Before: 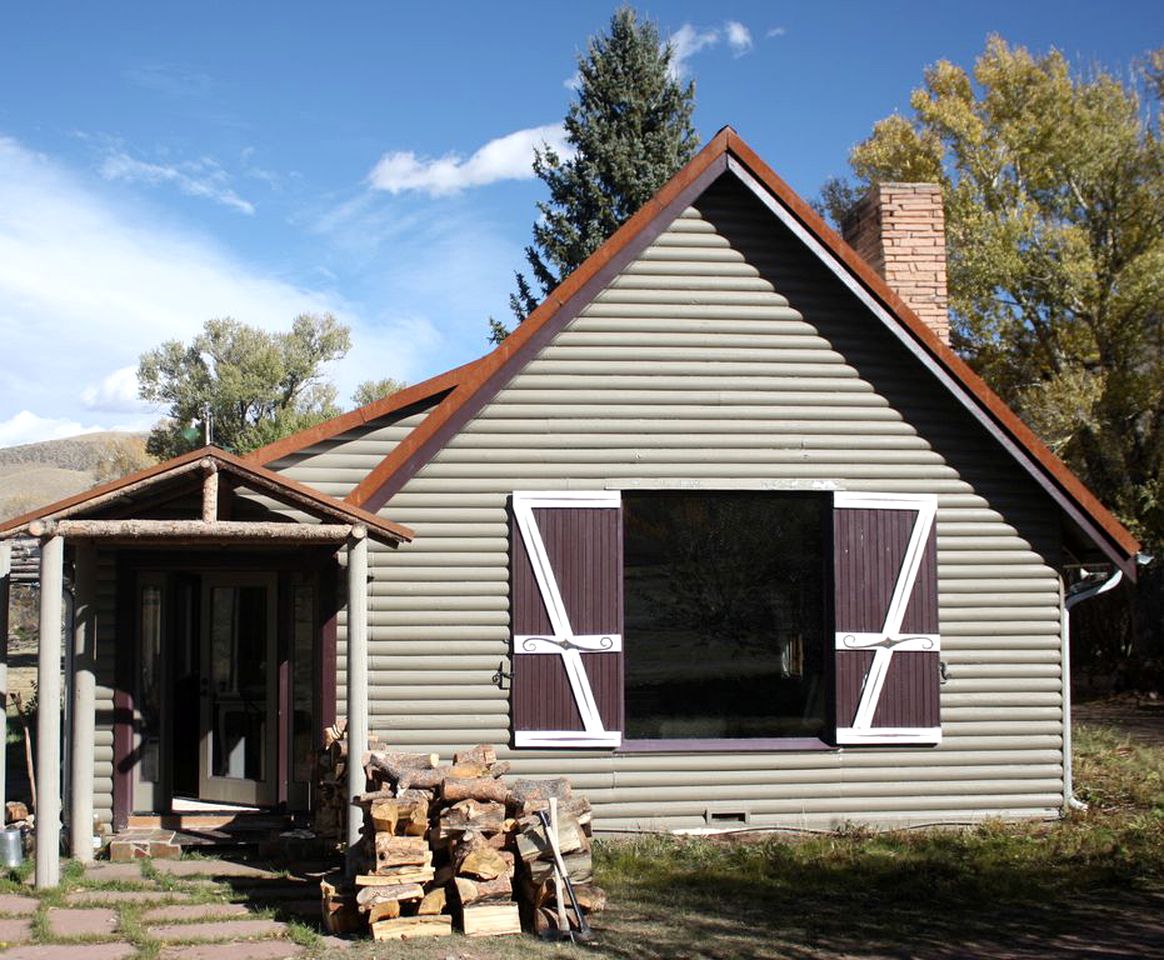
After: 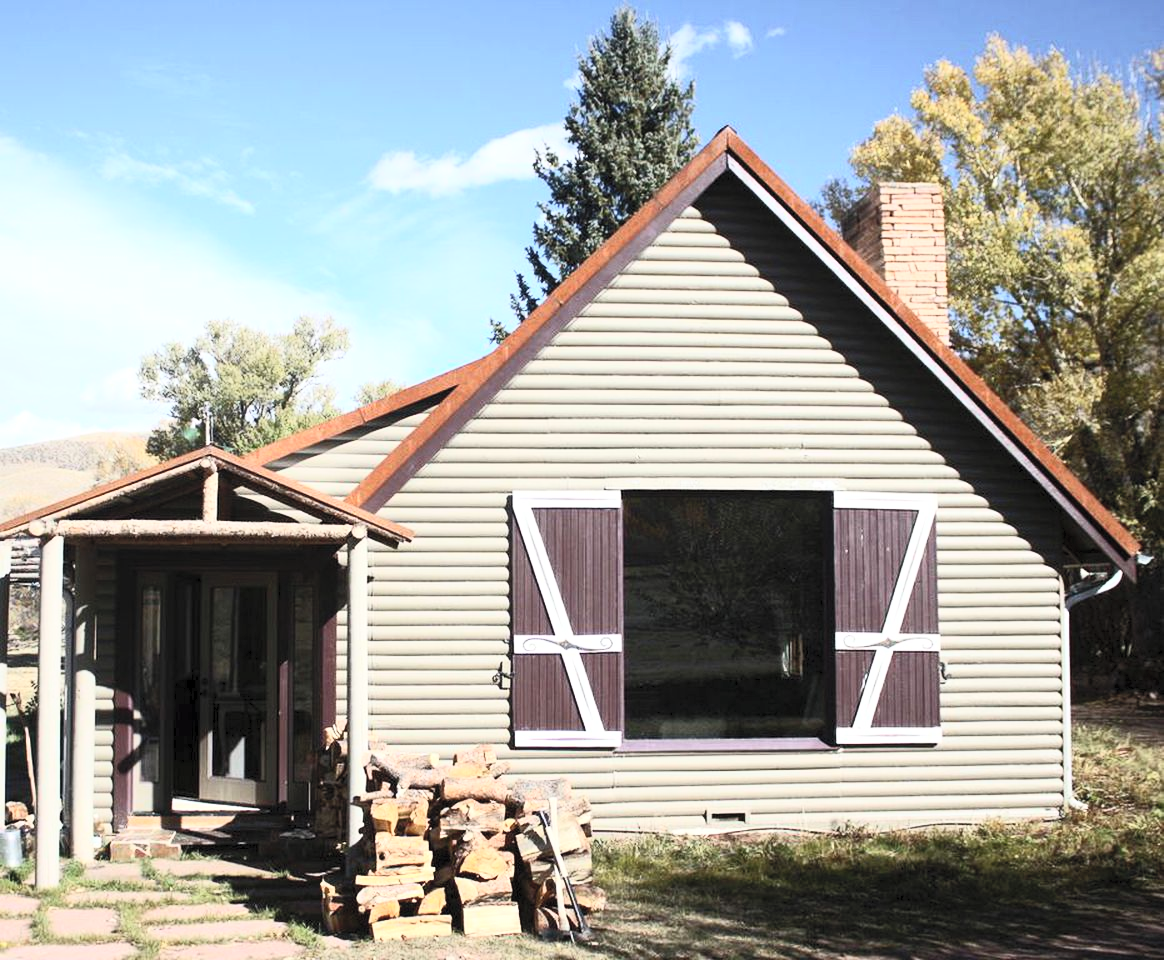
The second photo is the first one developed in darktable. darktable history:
contrast brightness saturation: contrast 0.393, brightness 0.519
